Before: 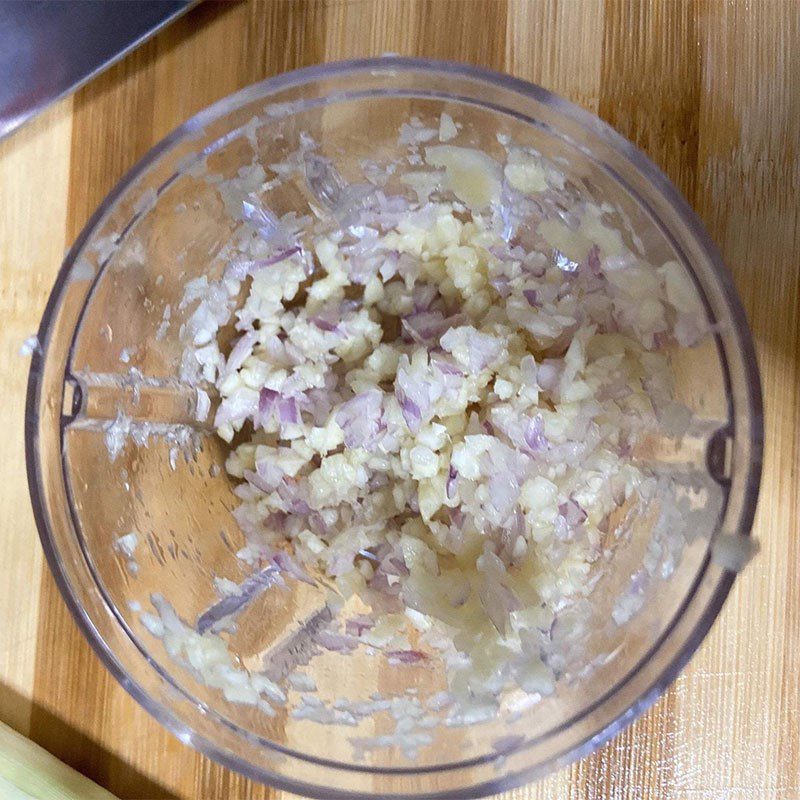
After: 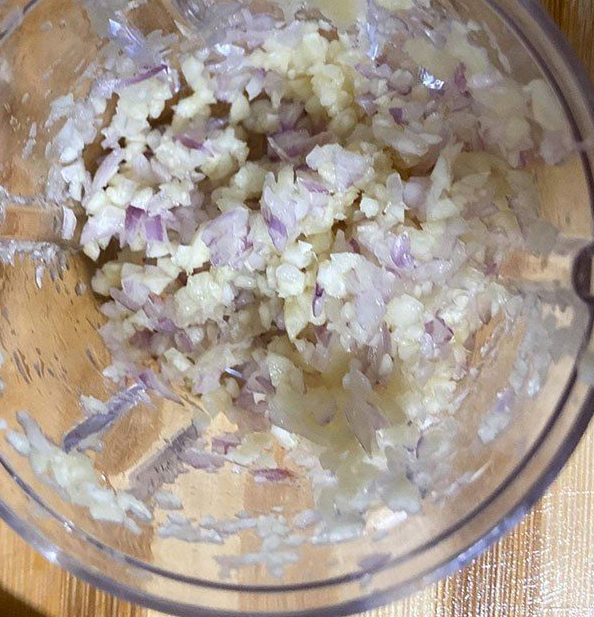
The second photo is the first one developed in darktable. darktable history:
crop: left 16.849%, top 22.803%, right 8.799%
contrast brightness saturation: contrast 0.034, brightness -0.039
